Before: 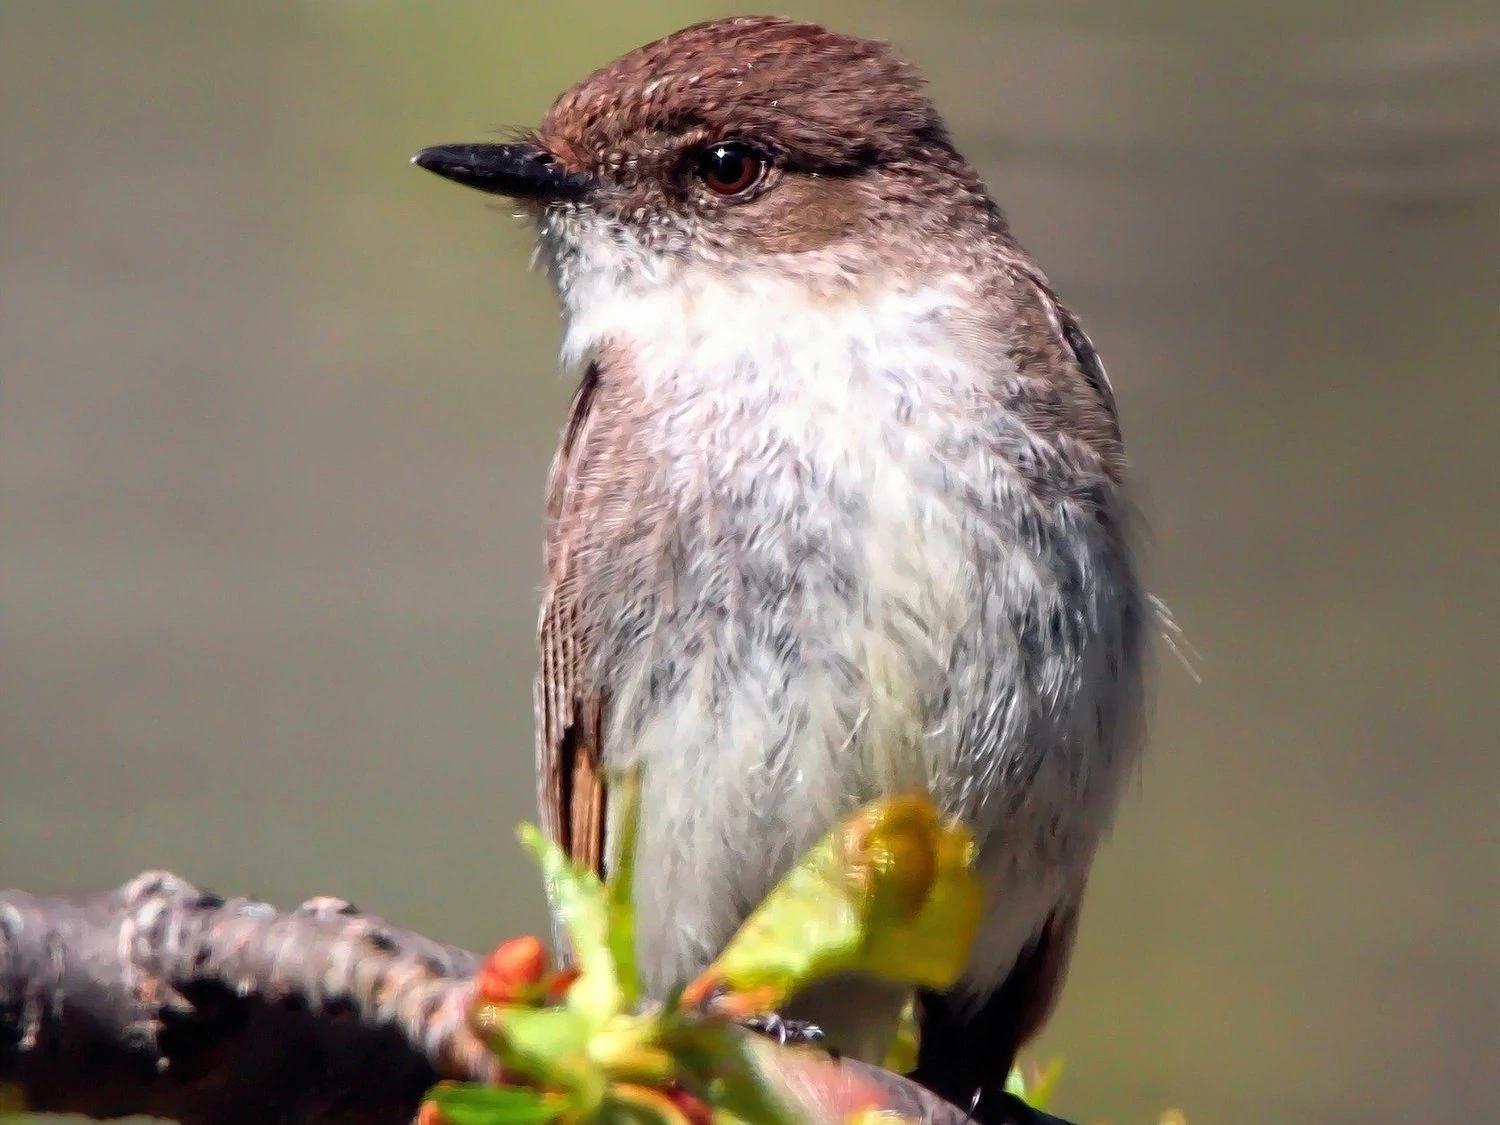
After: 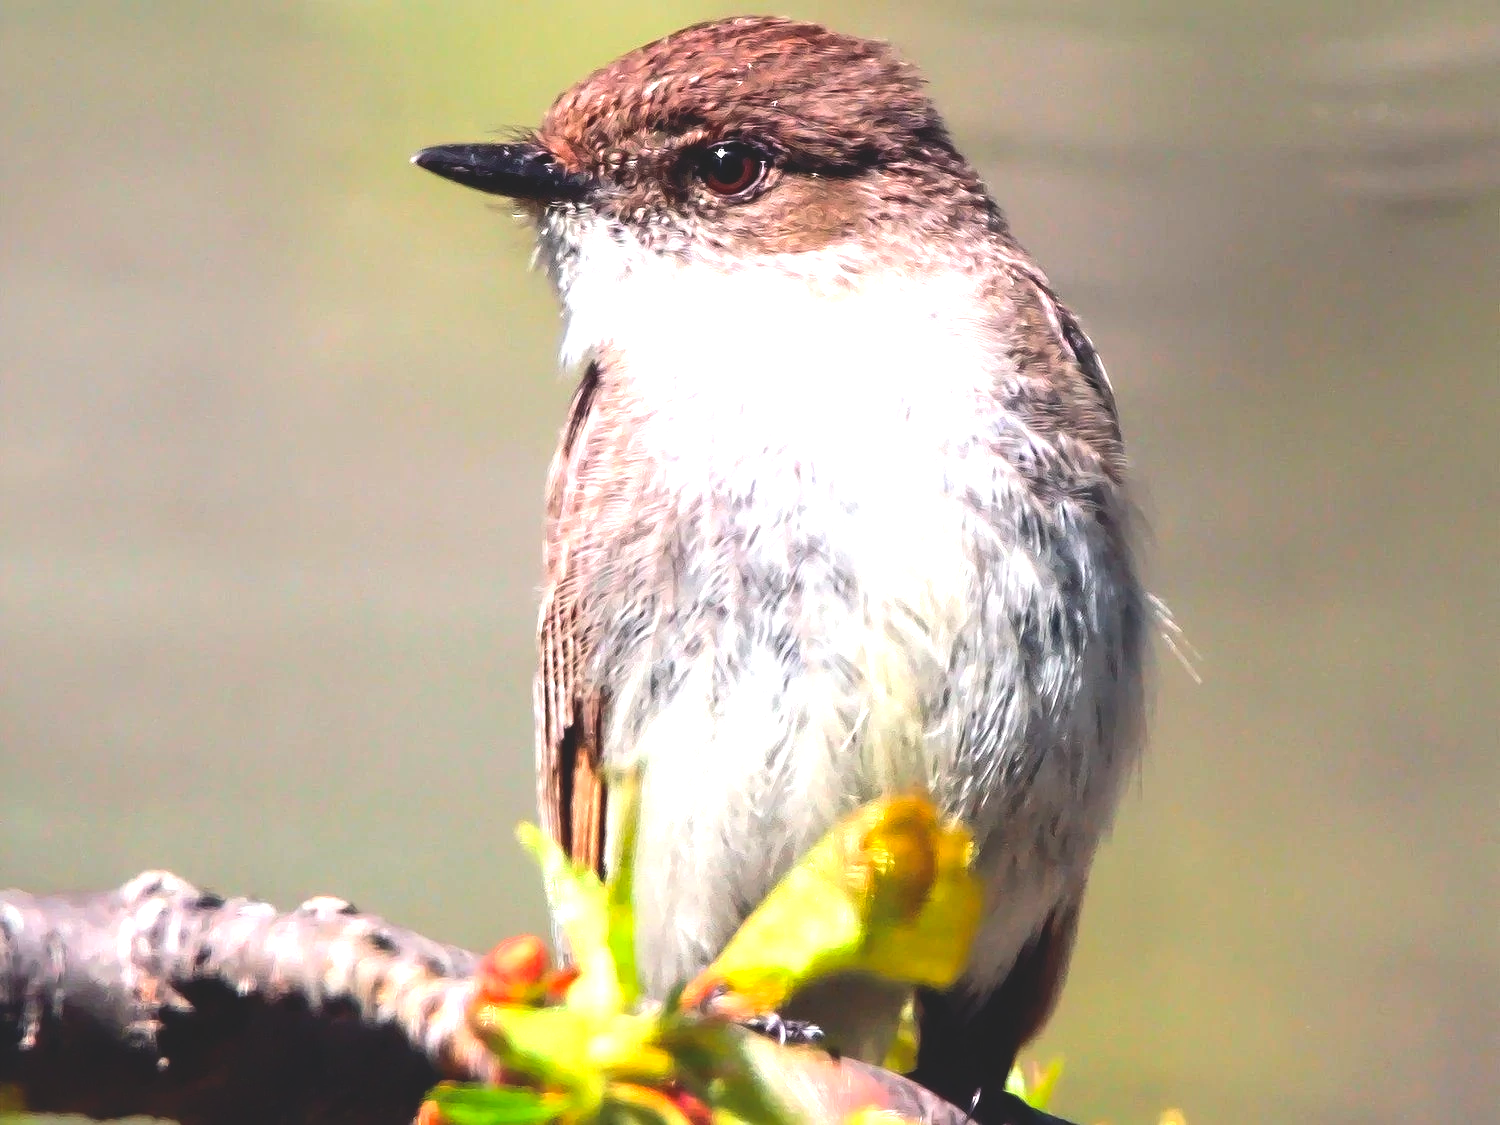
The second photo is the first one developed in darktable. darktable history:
contrast brightness saturation: contrast -0.28
exposure: black level correction 0, exposure 0.7 EV, compensate exposure bias true, compensate highlight preservation false
tone equalizer: -8 EV -1.08 EV, -7 EV -1.01 EV, -6 EV -0.867 EV, -5 EV -0.578 EV, -3 EV 0.578 EV, -2 EV 0.867 EV, -1 EV 1.01 EV, +0 EV 1.08 EV, edges refinement/feathering 500, mask exposure compensation -1.57 EV, preserve details no
